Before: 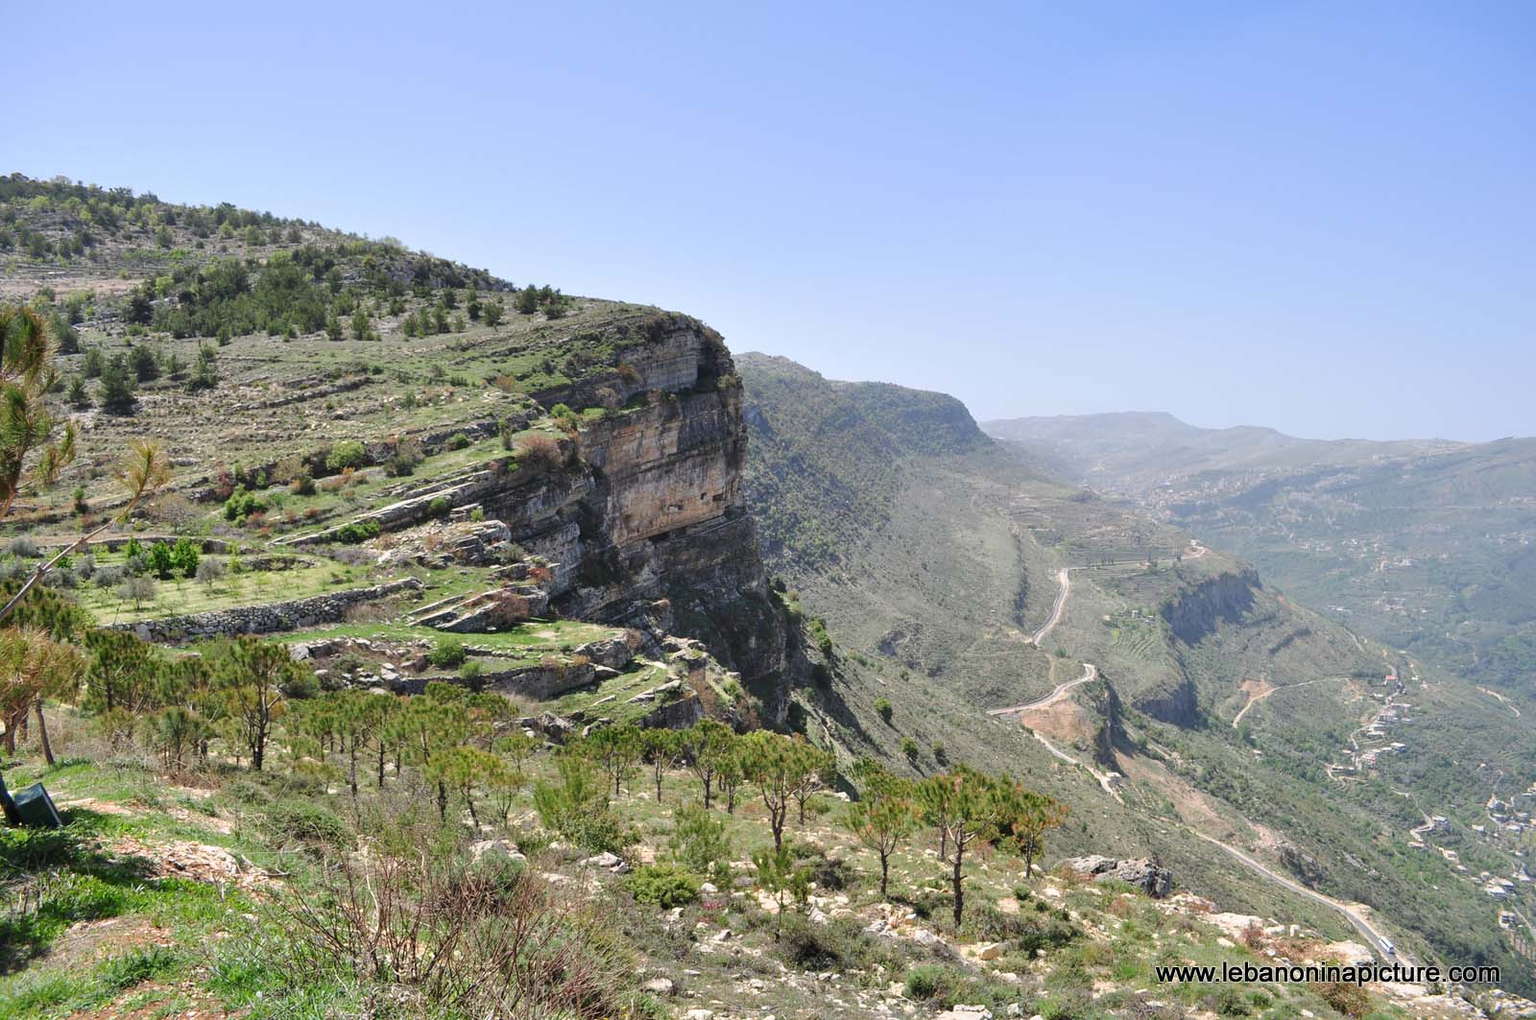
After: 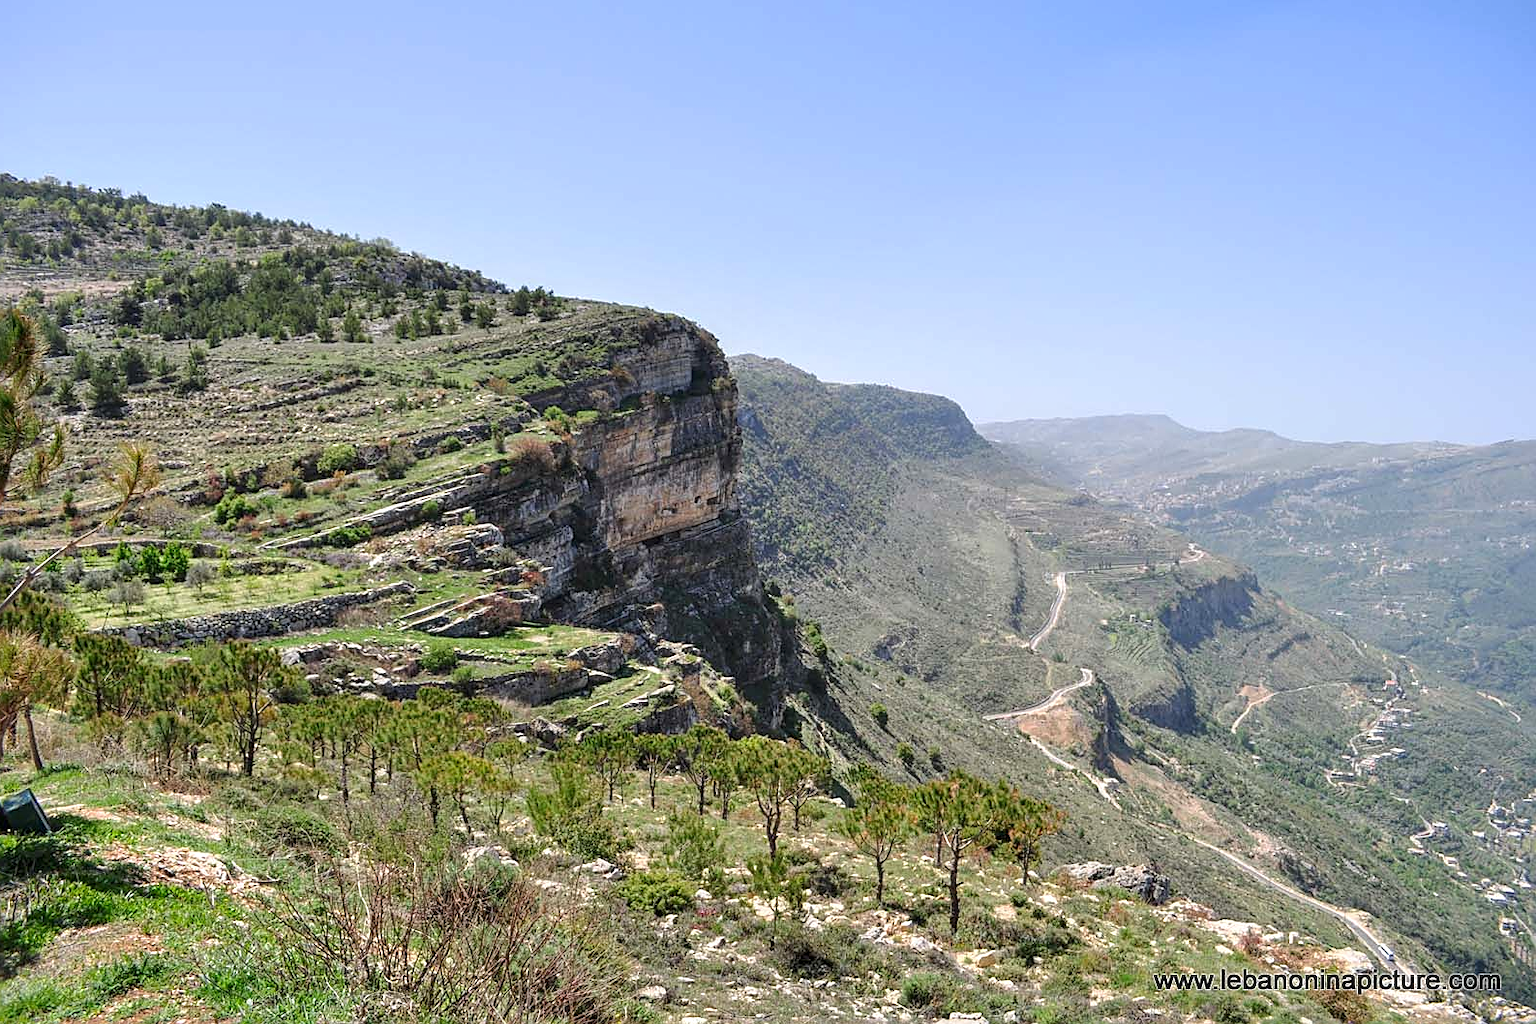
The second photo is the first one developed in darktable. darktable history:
local contrast: on, module defaults
crop and rotate: left 0.765%, top 0.133%, bottom 0.294%
contrast brightness saturation: saturation 0.121
sharpen: on, module defaults
